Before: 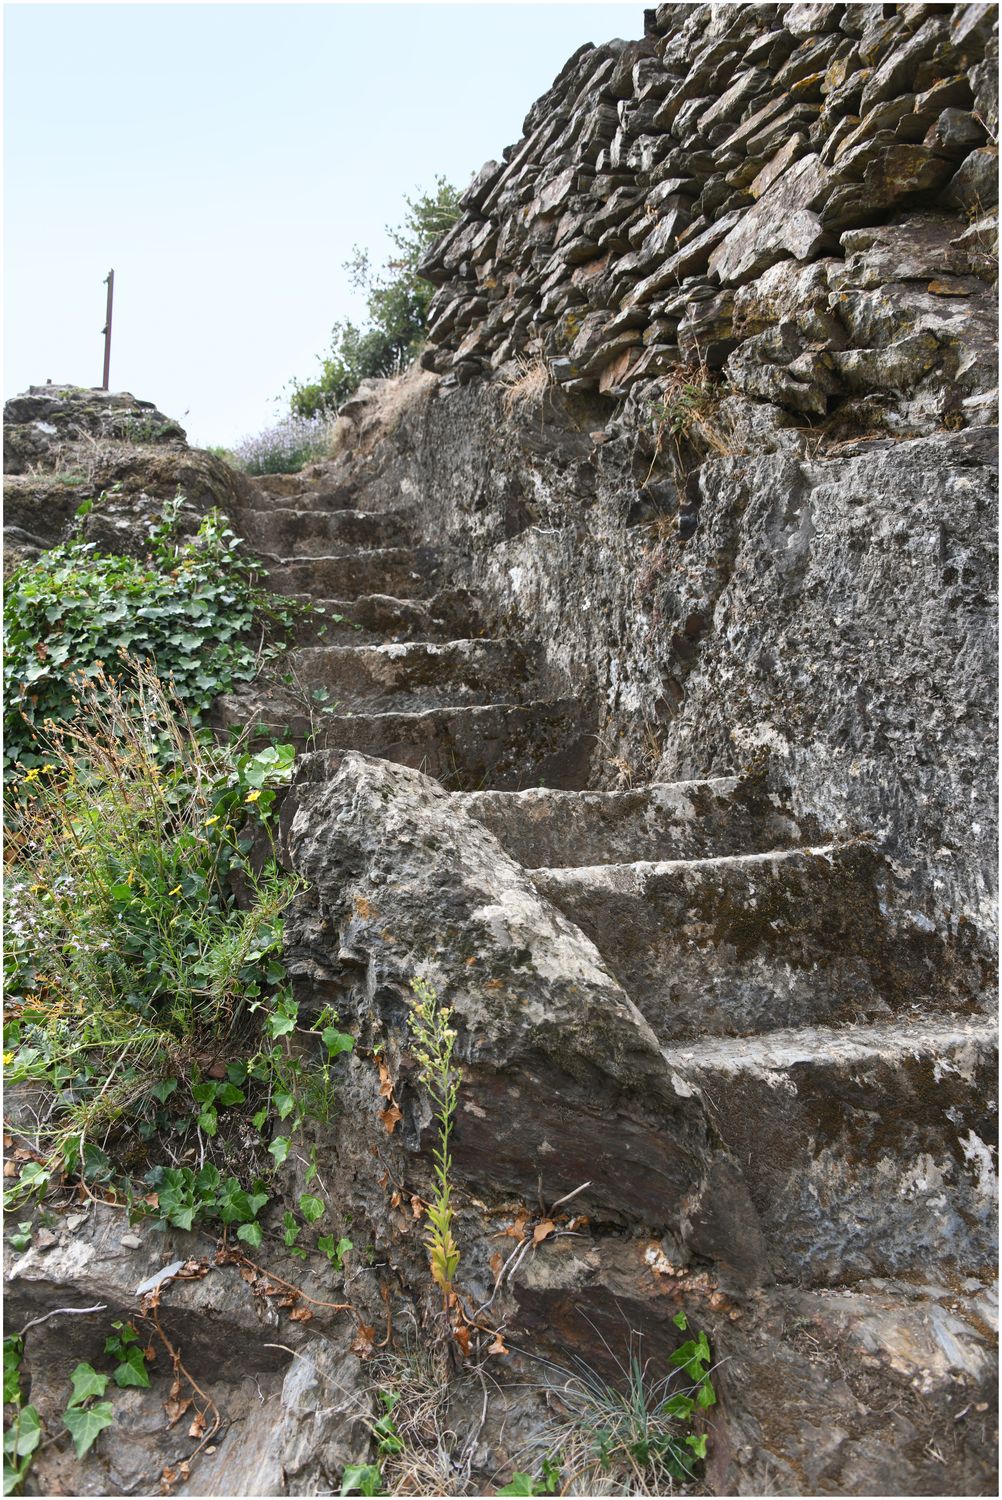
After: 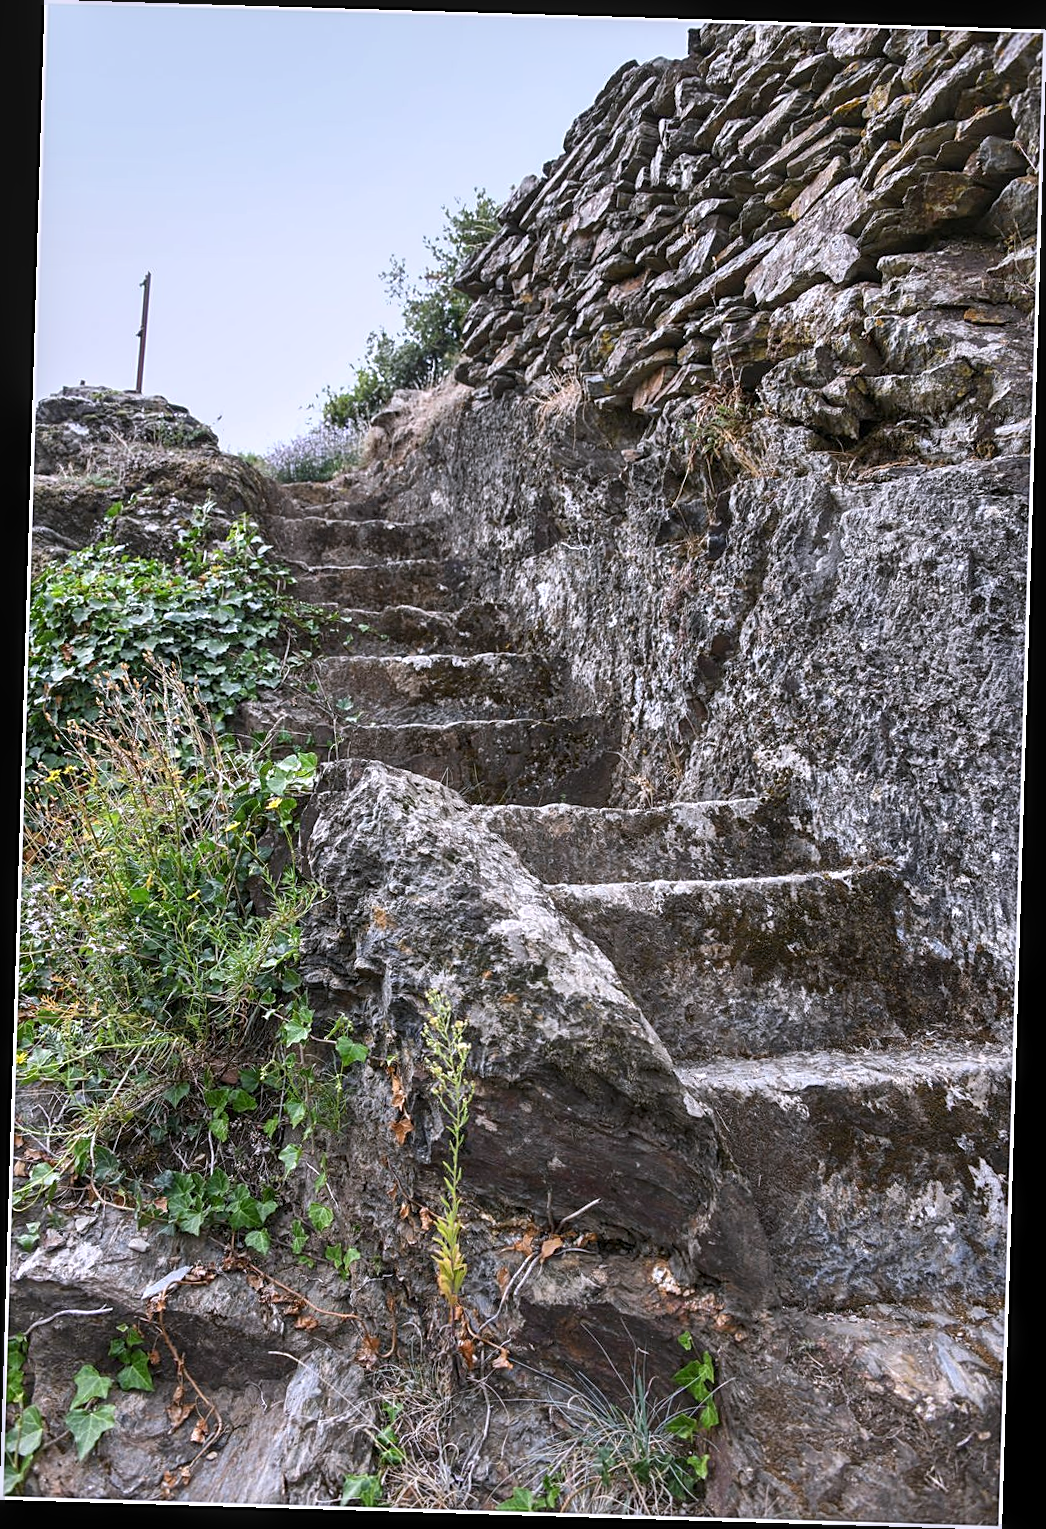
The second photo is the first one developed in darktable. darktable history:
local contrast: on, module defaults
white balance: red 1.004, blue 1.096
sharpen: on, module defaults
rotate and perspective: rotation 1.72°, automatic cropping off
